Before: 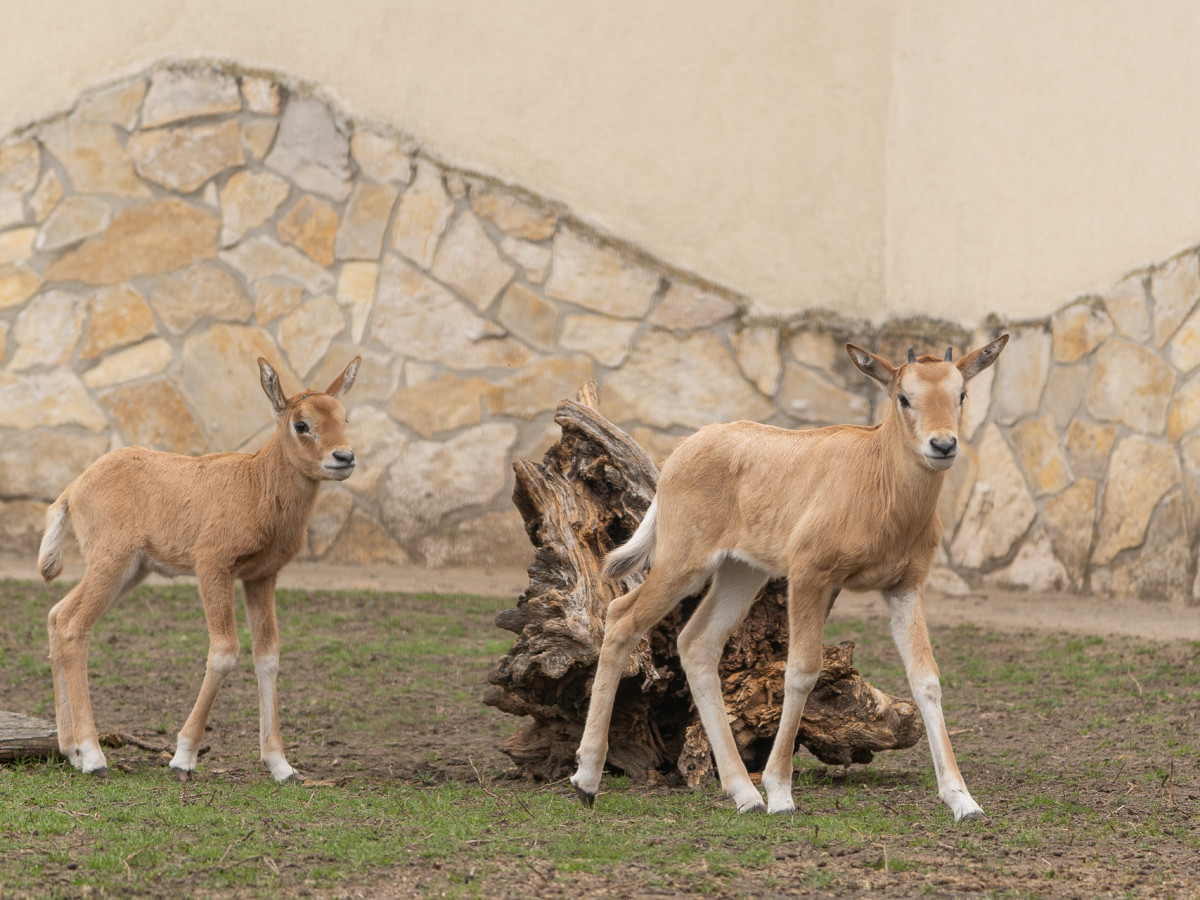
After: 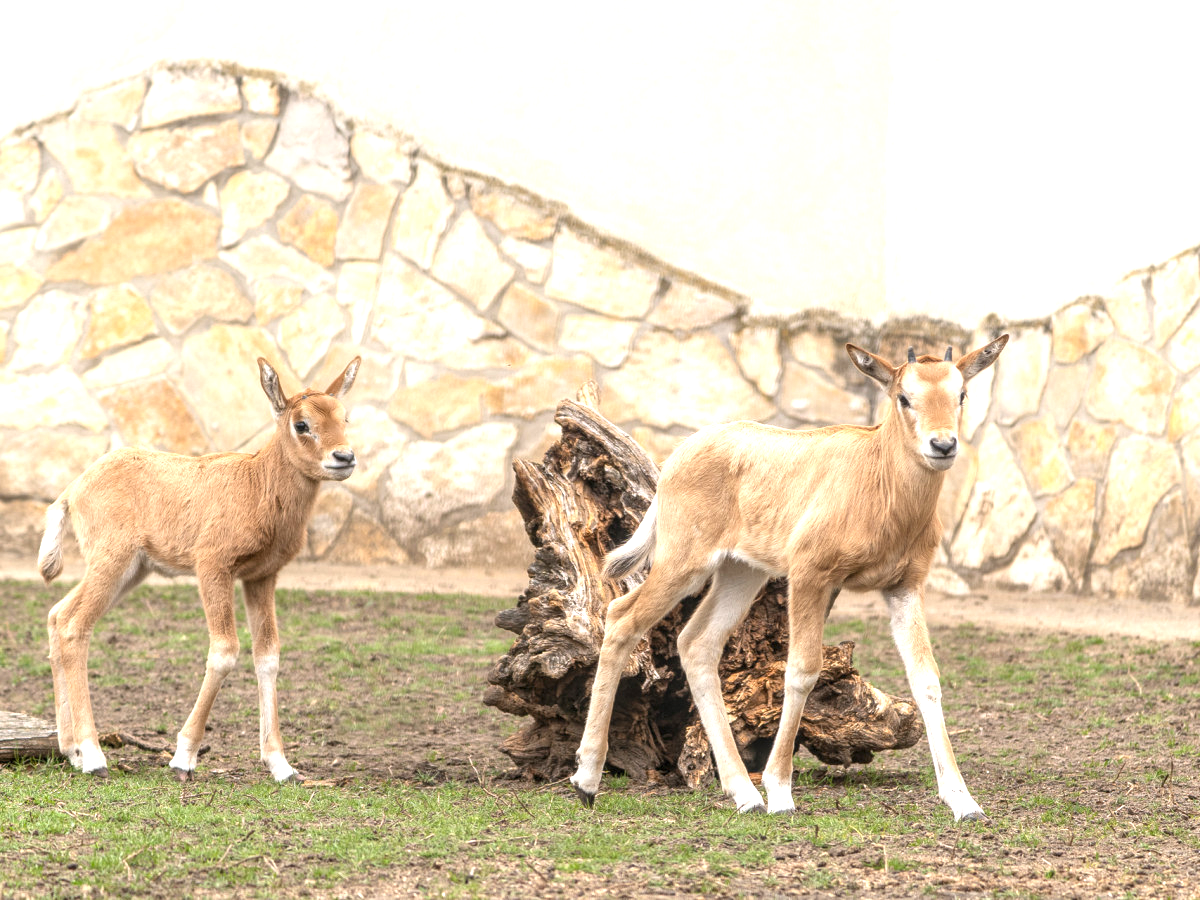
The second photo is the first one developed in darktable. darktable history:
exposure: black level correction 0, exposure 1.107 EV, compensate highlight preservation false
local contrast: on, module defaults
tone equalizer: on, module defaults
